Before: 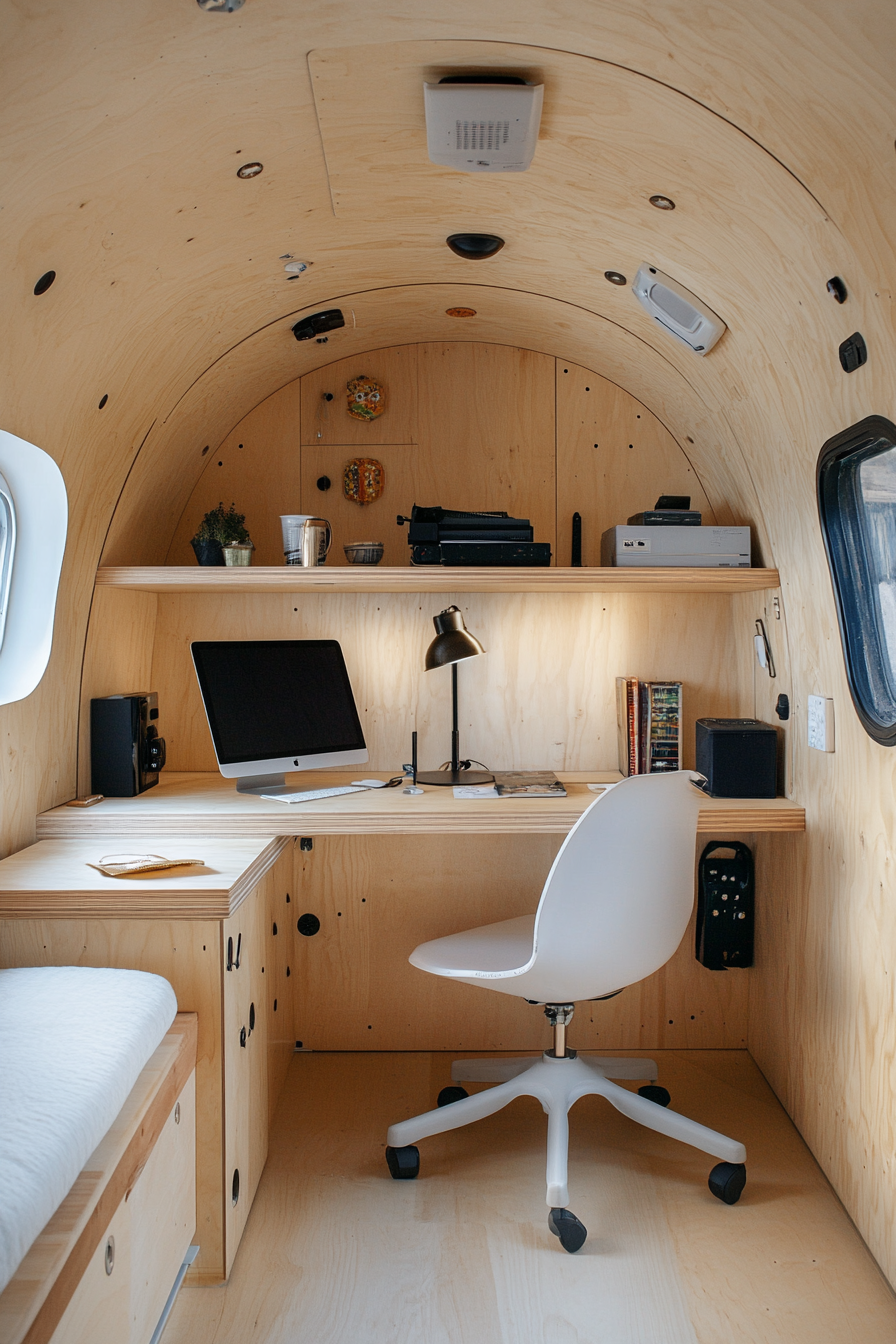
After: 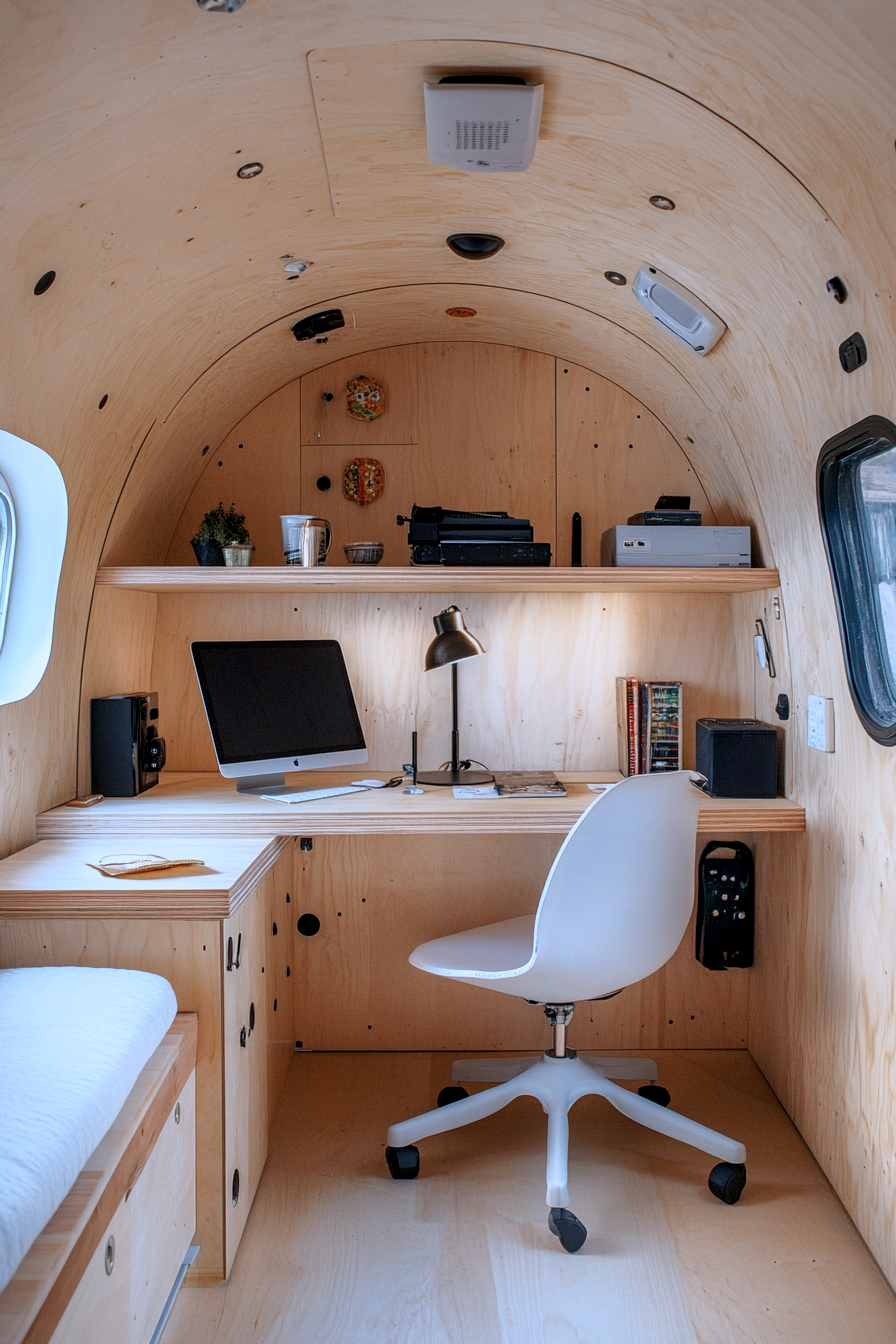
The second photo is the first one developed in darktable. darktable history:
color correction: highlights a* -2.24, highlights b* -18.1
local contrast: on, module defaults
tone curve: curves: ch0 [(0.013, 0) (0.061, 0.068) (0.239, 0.256) (0.502, 0.505) (0.683, 0.676) (0.761, 0.773) (0.858, 0.858) (0.987, 0.945)]; ch1 [(0, 0) (0.172, 0.123) (0.304, 0.267) (0.414, 0.395) (0.472, 0.473) (0.502, 0.508) (0.521, 0.528) (0.583, 0.595) (0.654, 0.673) (0.728, 0.761) (1, 1)]; ch2 [(0, 0) (0.411, 0.424) (0.485, 0.476) (0.502, 0.502) (0.553, 0.557) (0.57, 0.576) (1, 1)], color space Lab, independent channels, preserve colors none
